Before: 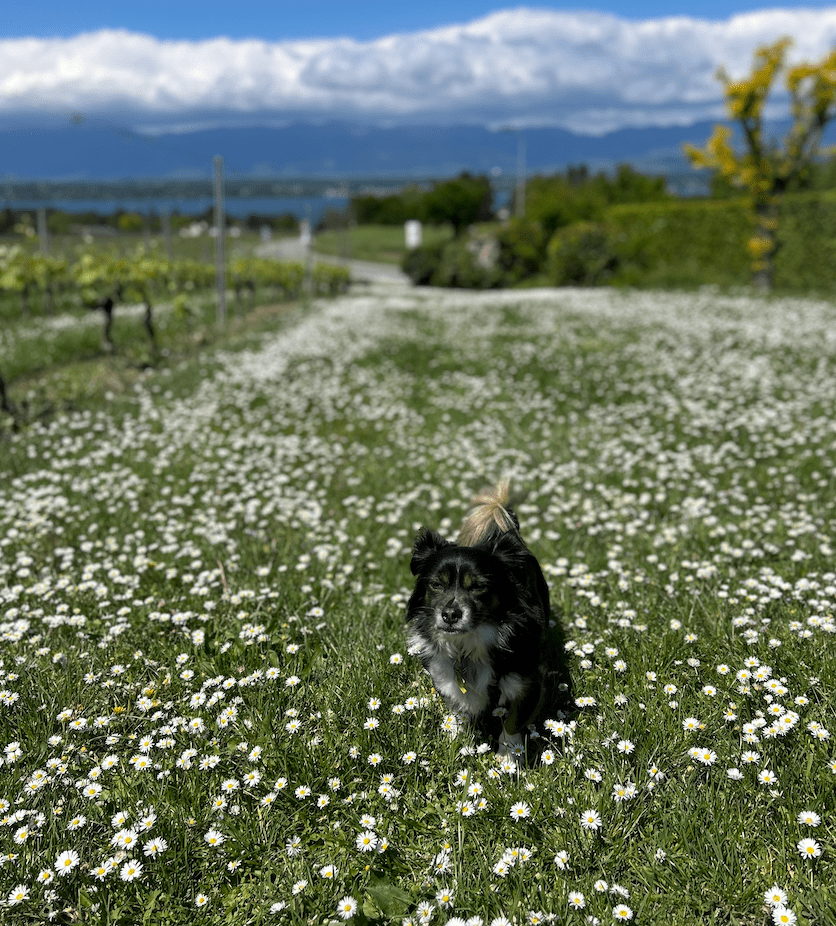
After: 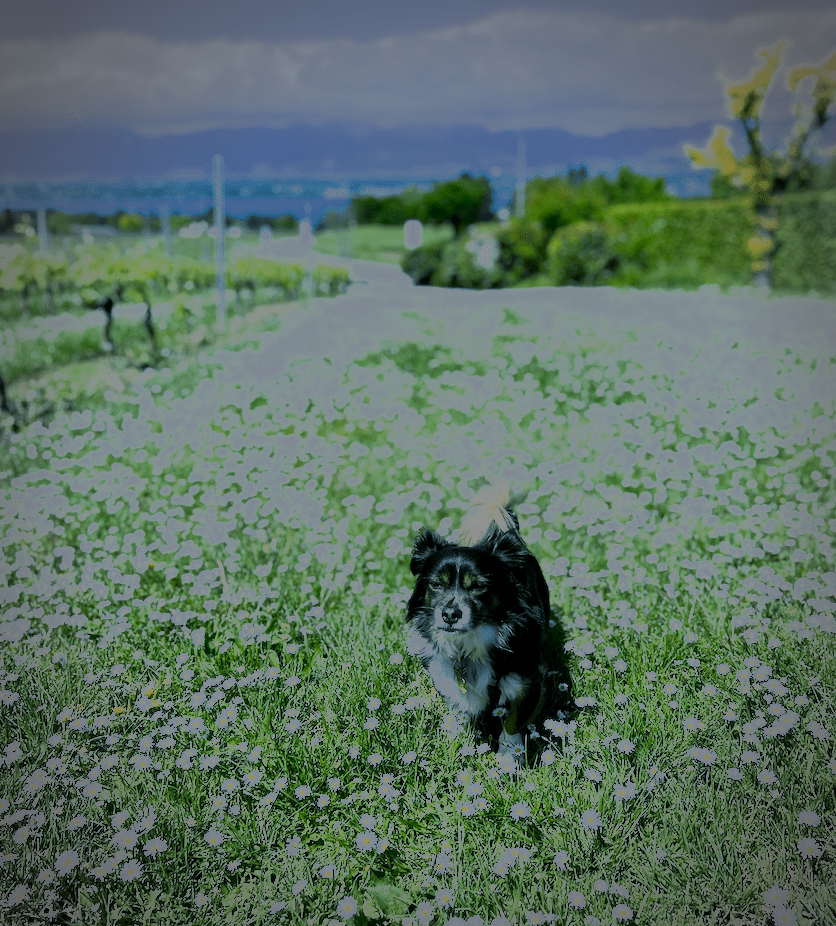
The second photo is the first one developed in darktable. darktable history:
color calibration: illuminant custom, x 0.388, y 0.387, temperature 3801.51 K
filmic rgb: black relative exposure -13.12 EV, white relative exposure 4.05 EV, threshold 2.98 EV, target white luminance 85.027%, hardness 6.29, latitude 41.36%, contrast 0.864, shadows ↔ highlights balance 9.03%, enable highlight reconstruction true
color balance rgb: perceptual saturation grading › global saturation 0.366%, global vibrance 20%
exposure: black level correction 0, exposure 1.444 EV, compensate highlight preservation false
contrast brightness saturation: contrast 0.069, brightness -0.125, saturation 0.063
vignetting: automatic ratio true
